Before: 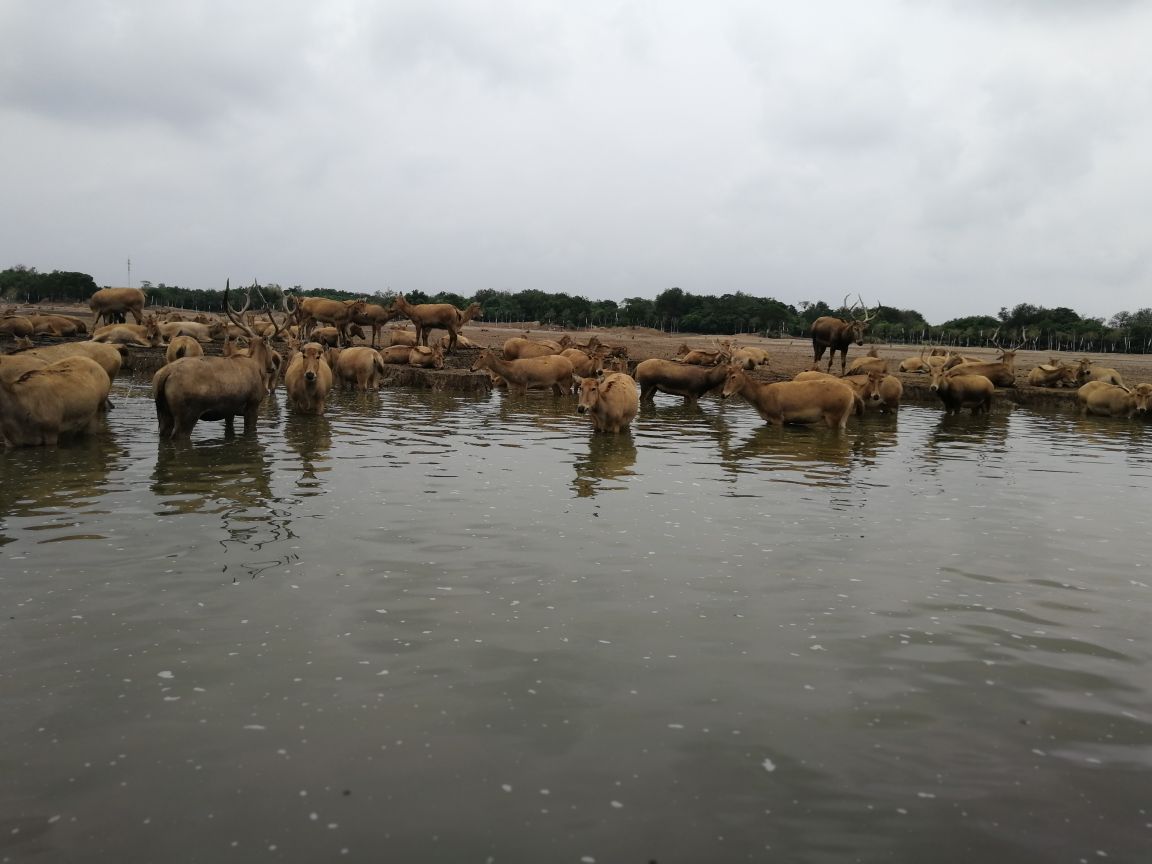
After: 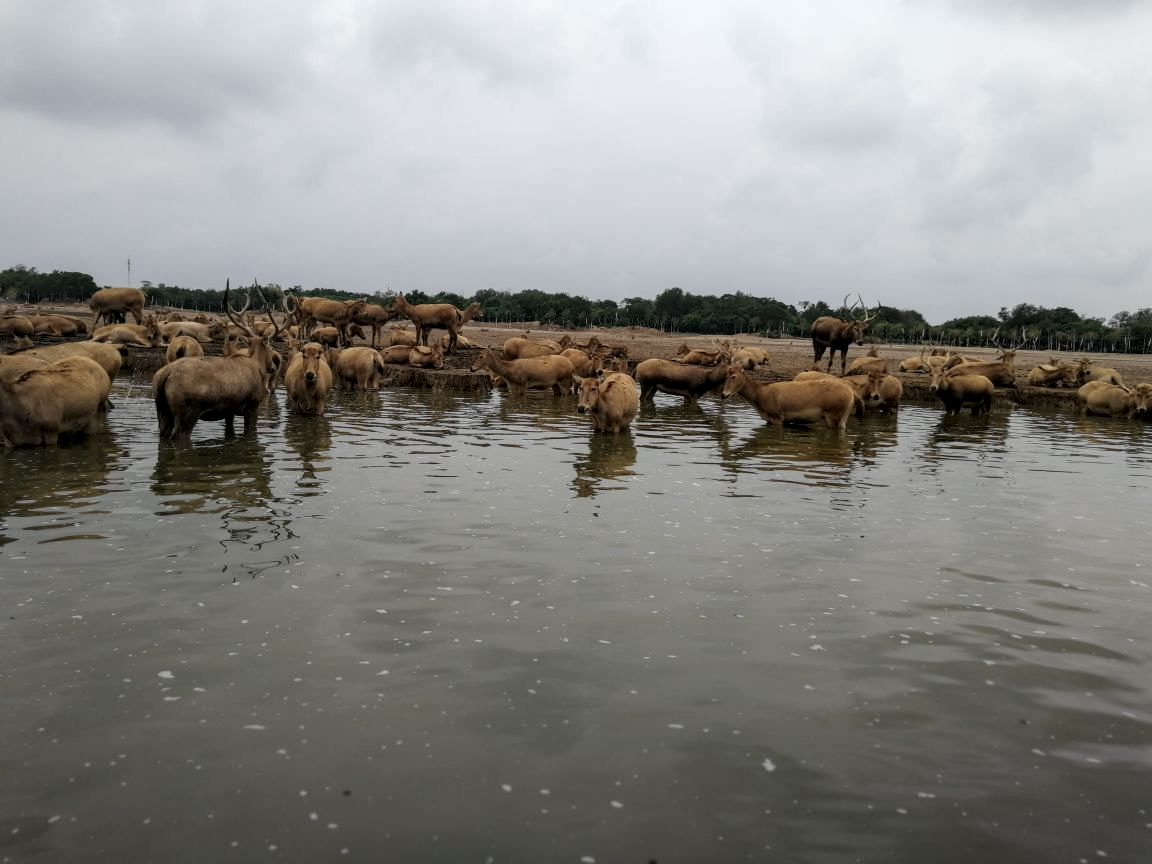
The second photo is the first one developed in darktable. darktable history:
local contrast: highlights 32%, detail 135%
